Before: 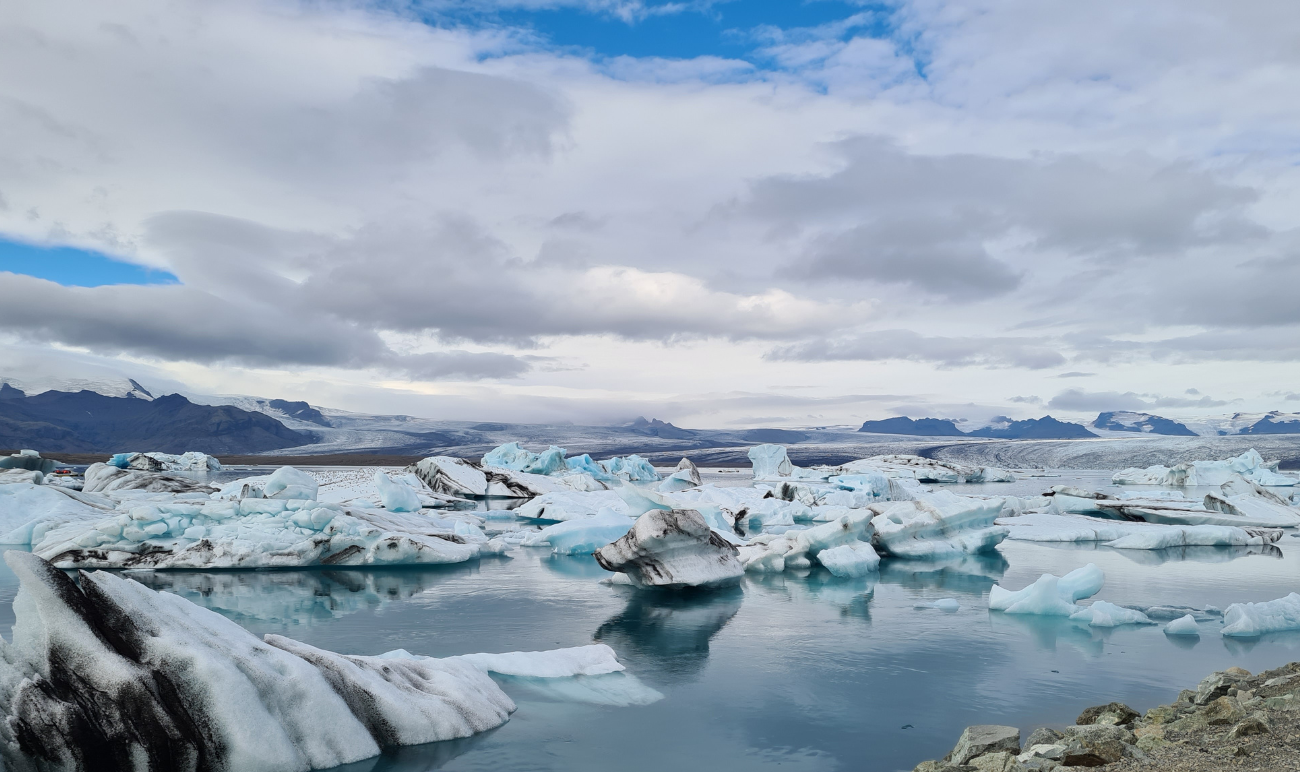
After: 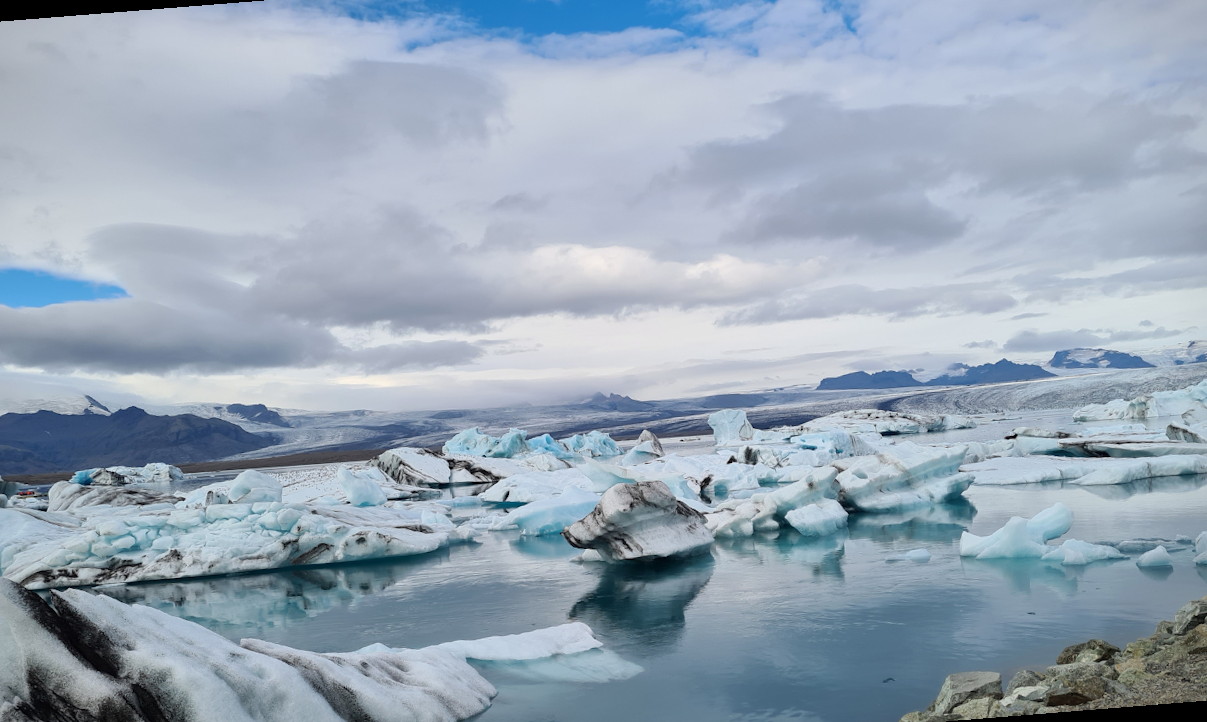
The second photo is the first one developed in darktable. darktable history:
vignetting: fall-off start 97.23%, saturation -0.024, center (-0.033, -0.042), width/height ratio 1.179, unbound false
white balance: emerald 1
rotate and perspective: rotation -4.57°, crop left 0.054, crop right 0.944, crop top 0.087, crop bottom 0.914
